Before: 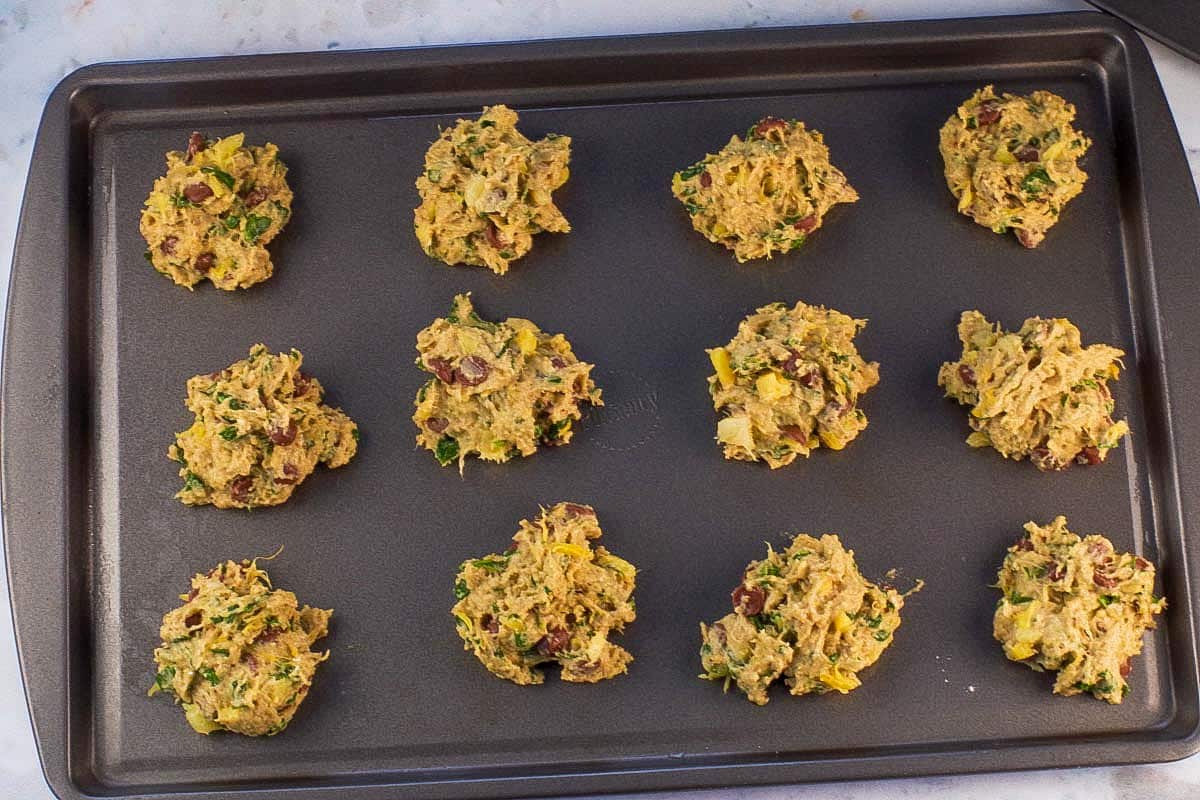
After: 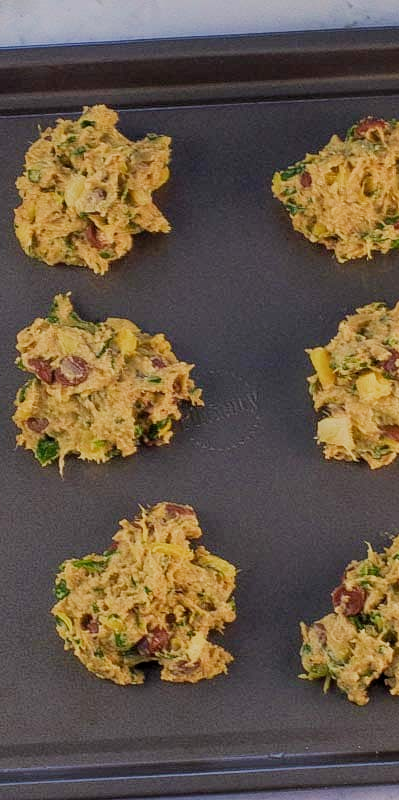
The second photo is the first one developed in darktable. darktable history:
crop: left 33.36%, right 33.36%
filmic rgb: black relative exposure -13 EV, threshold 3 EV, target white luminance 85%, hardness 6.3, latitude 42.11%, contrast 0.858, shadows ↔ highlights balance 8.63%, color science v4 (2020), enable highlight reconstruction true
